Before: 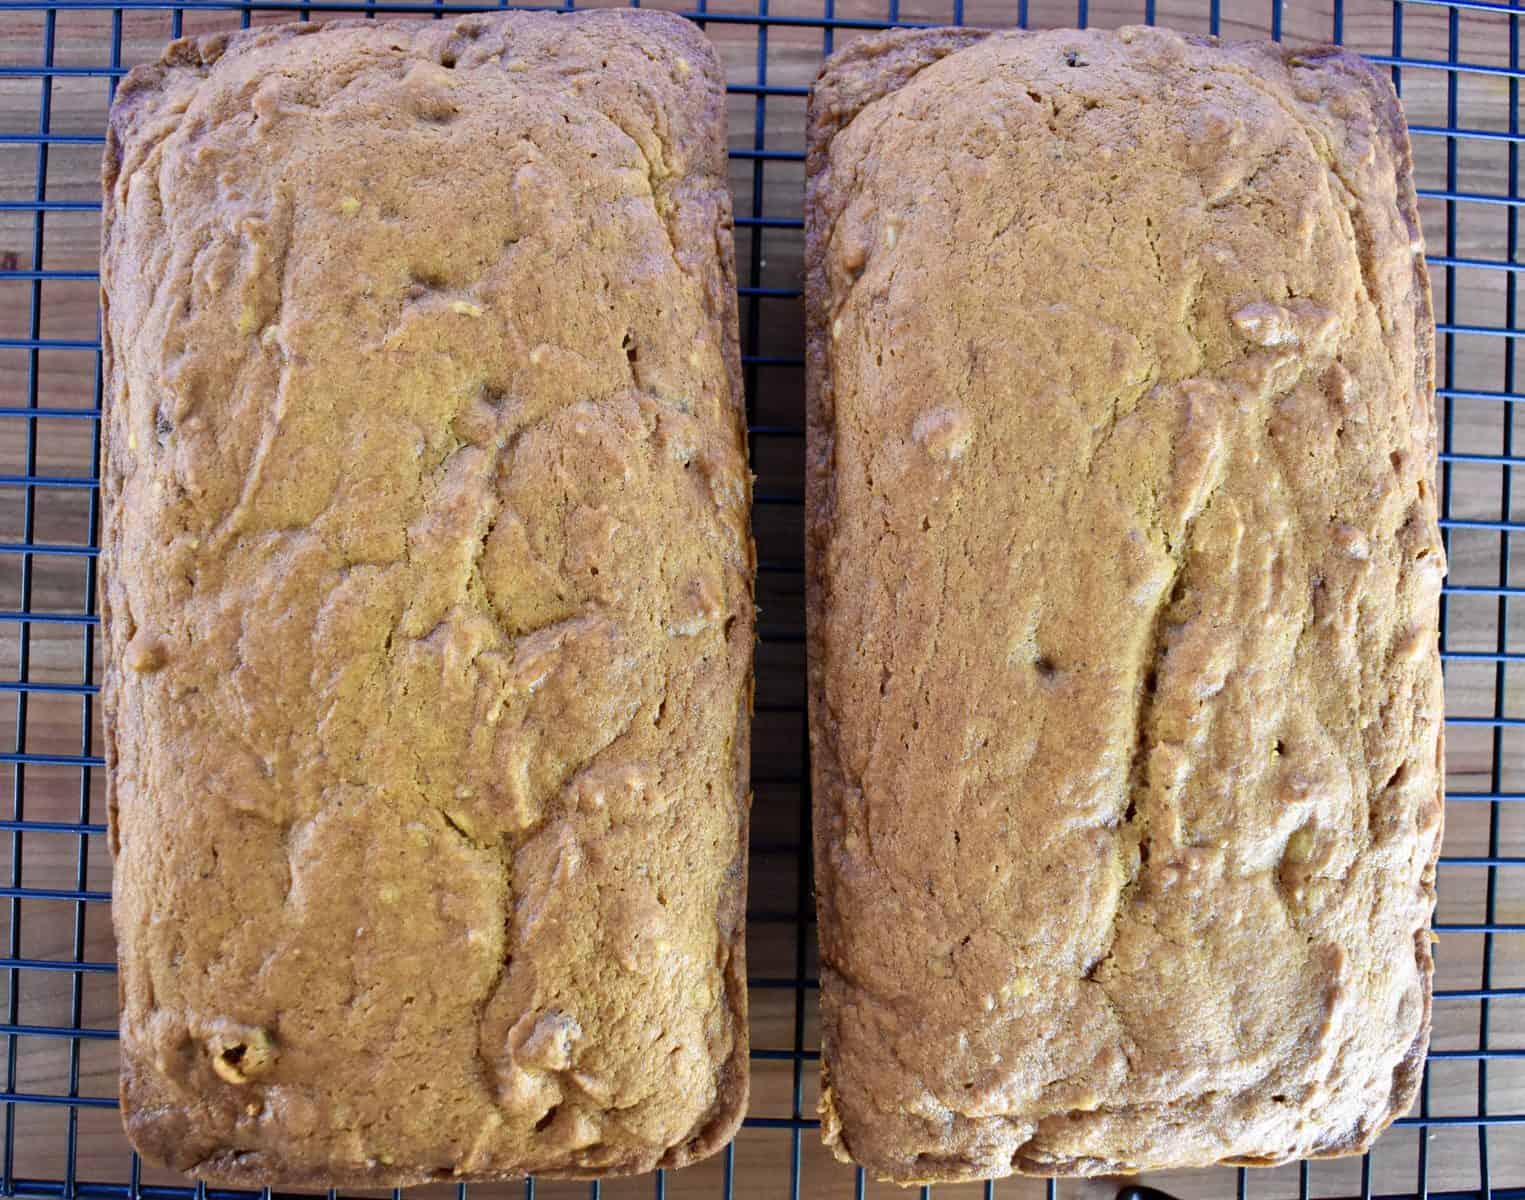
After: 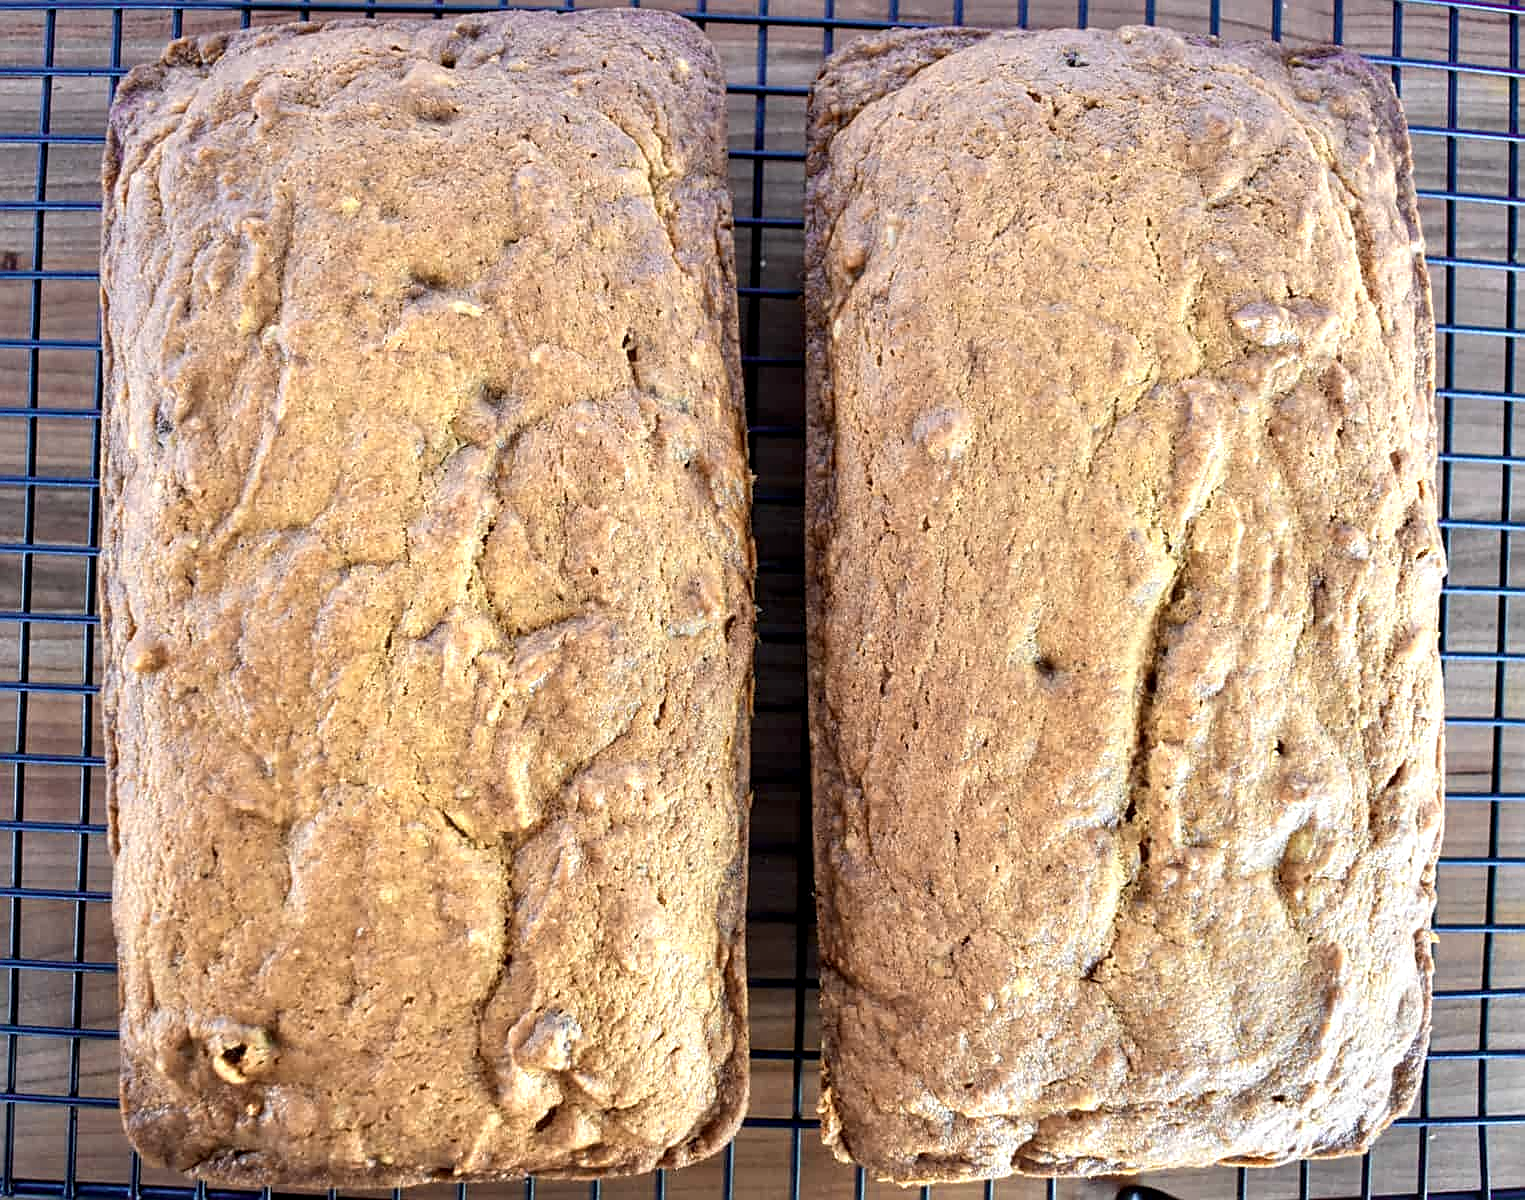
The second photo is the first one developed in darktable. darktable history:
color zones: curves: ch0 [(0.018, 0.548) (0.197, 0.654) (0.425, 0.447) (0.605, 0.658) (0.732, 0.579)]; ch1 [(0.105, 0.531) (0.224, 0.531) (0.386, 0.39) (0.618, 0.456) (0.732, 0.456) (0.956, 0.421)]; ch2 [(0.039, 0.583) (0.215, 0.465) (0.399, 0.544) (0.465, 0.548) (0.614, 0.447) (0.724, 0.43) (0.882, 0.623) (0.956, 0.632)]
local contrast: detail 130%
sharpen: on, module defaults
